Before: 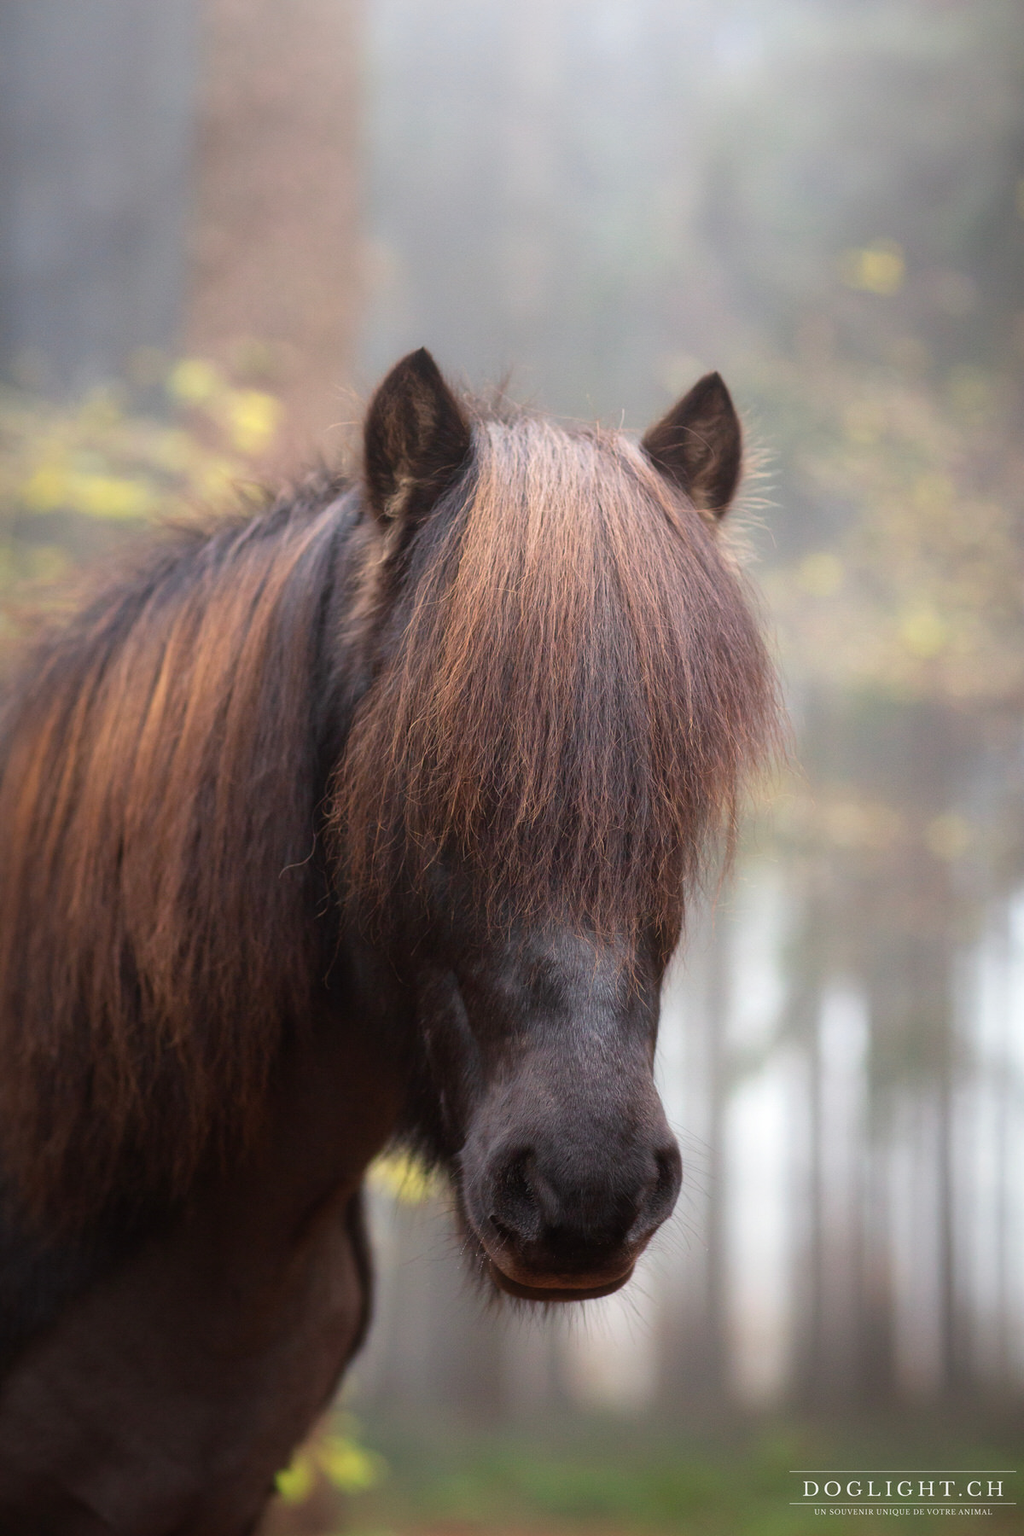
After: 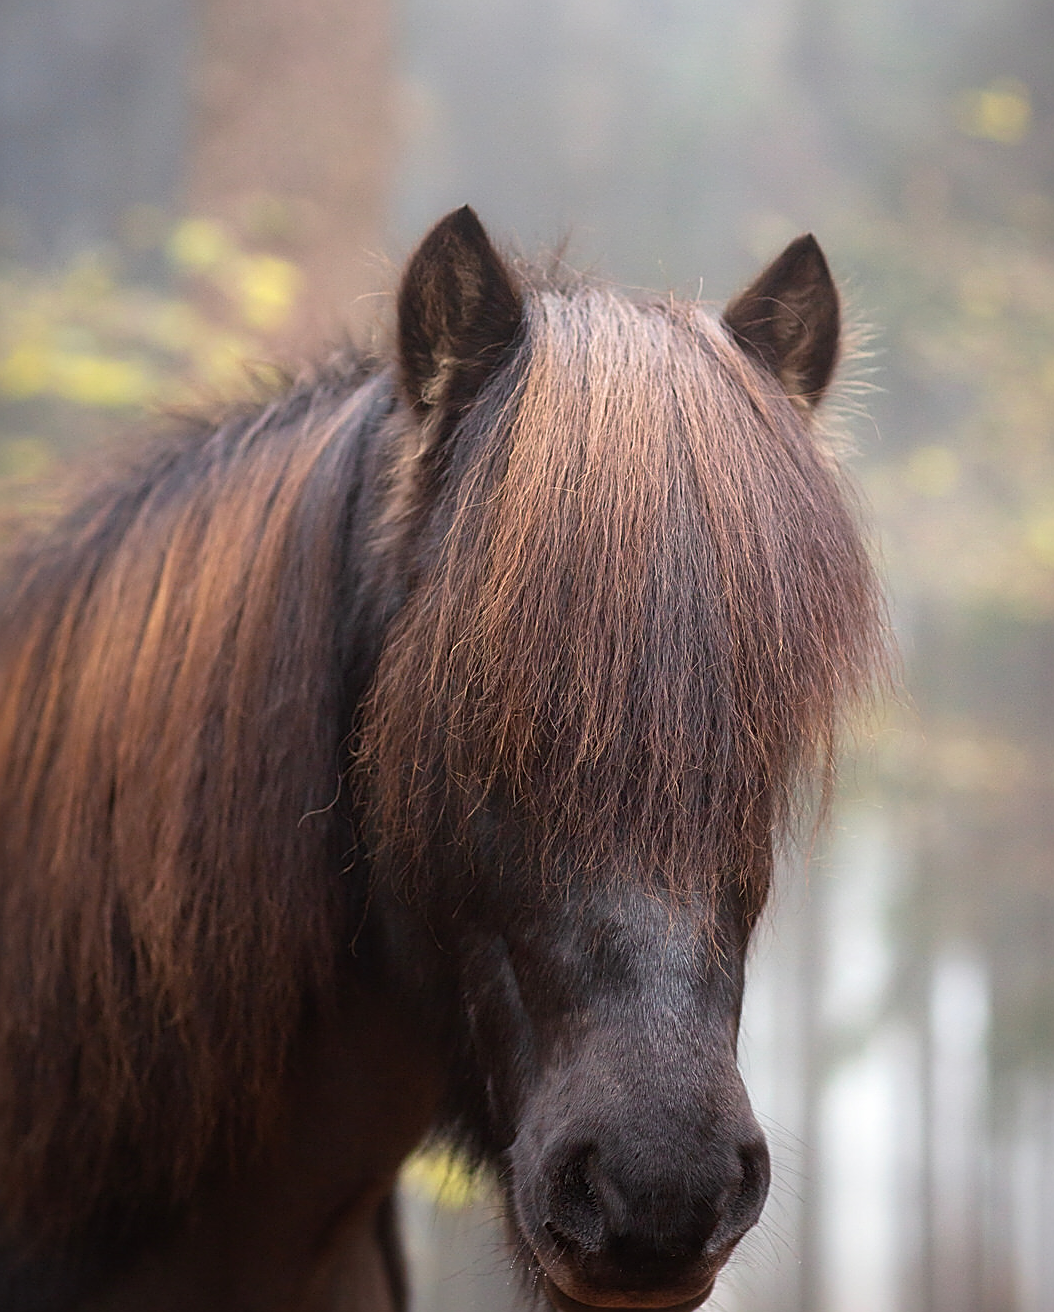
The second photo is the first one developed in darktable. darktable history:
sharpen: amount 1.009
crop and rotate: left 2.439%, top 11.257%, right 9.686%, bottom 15.853%
